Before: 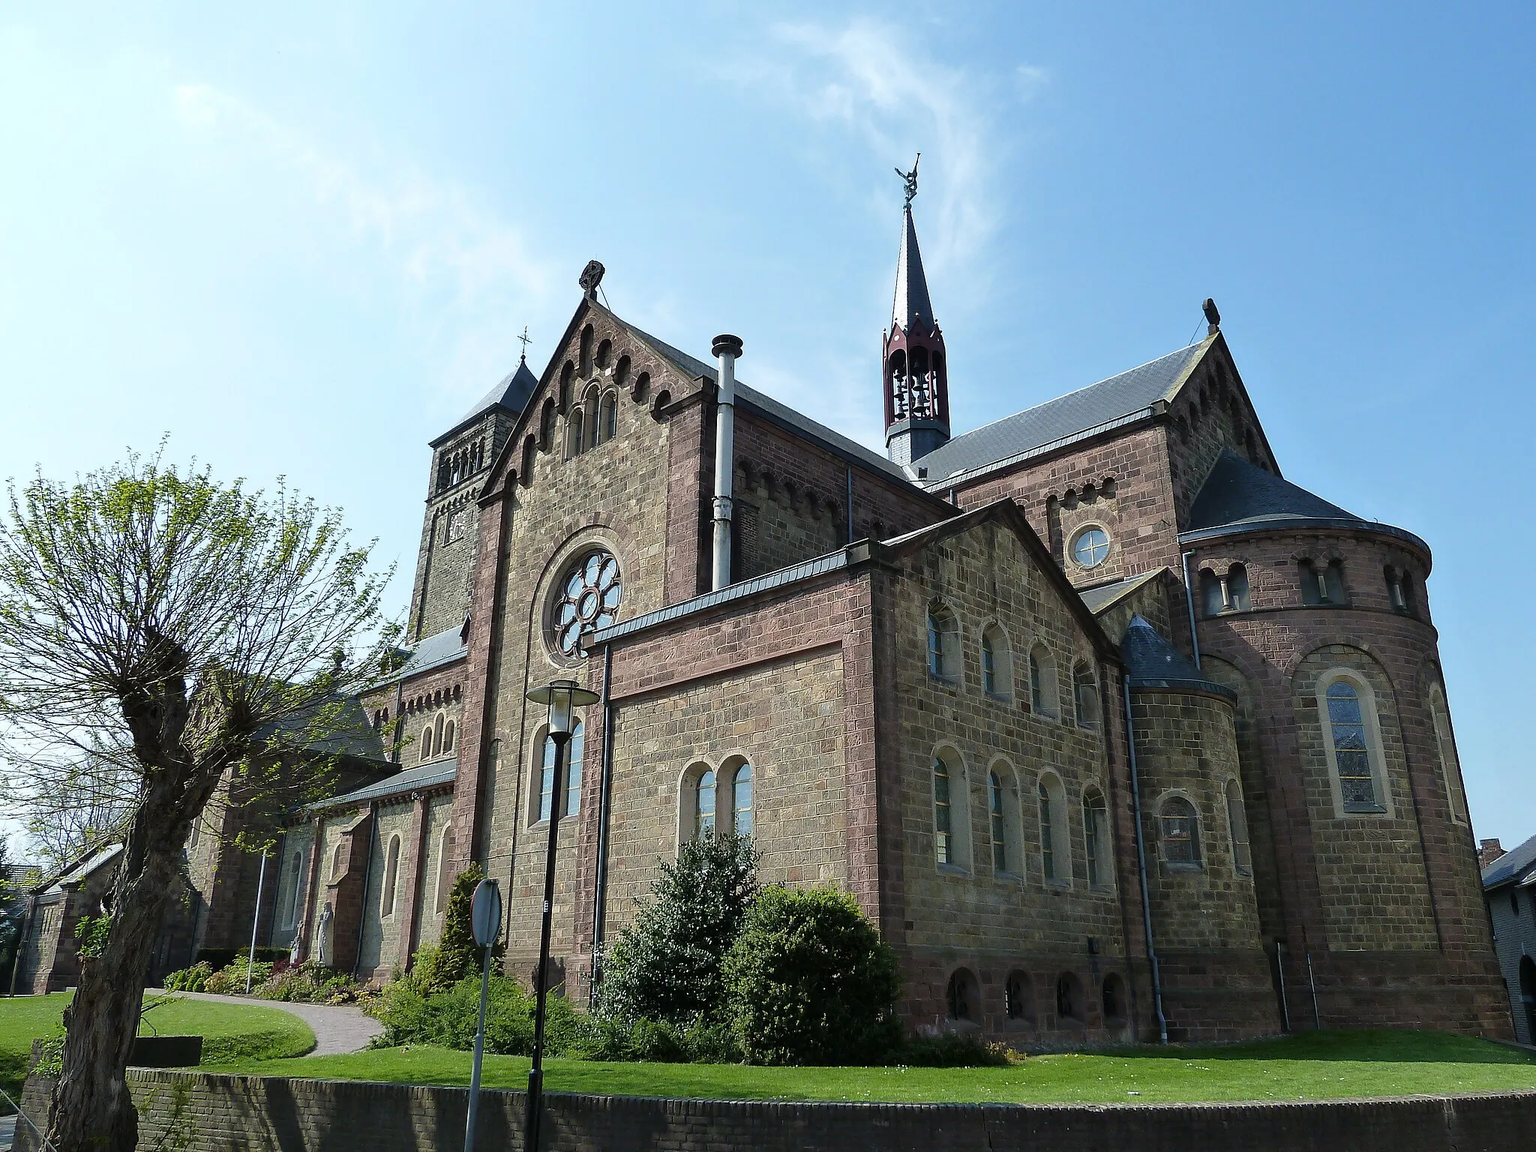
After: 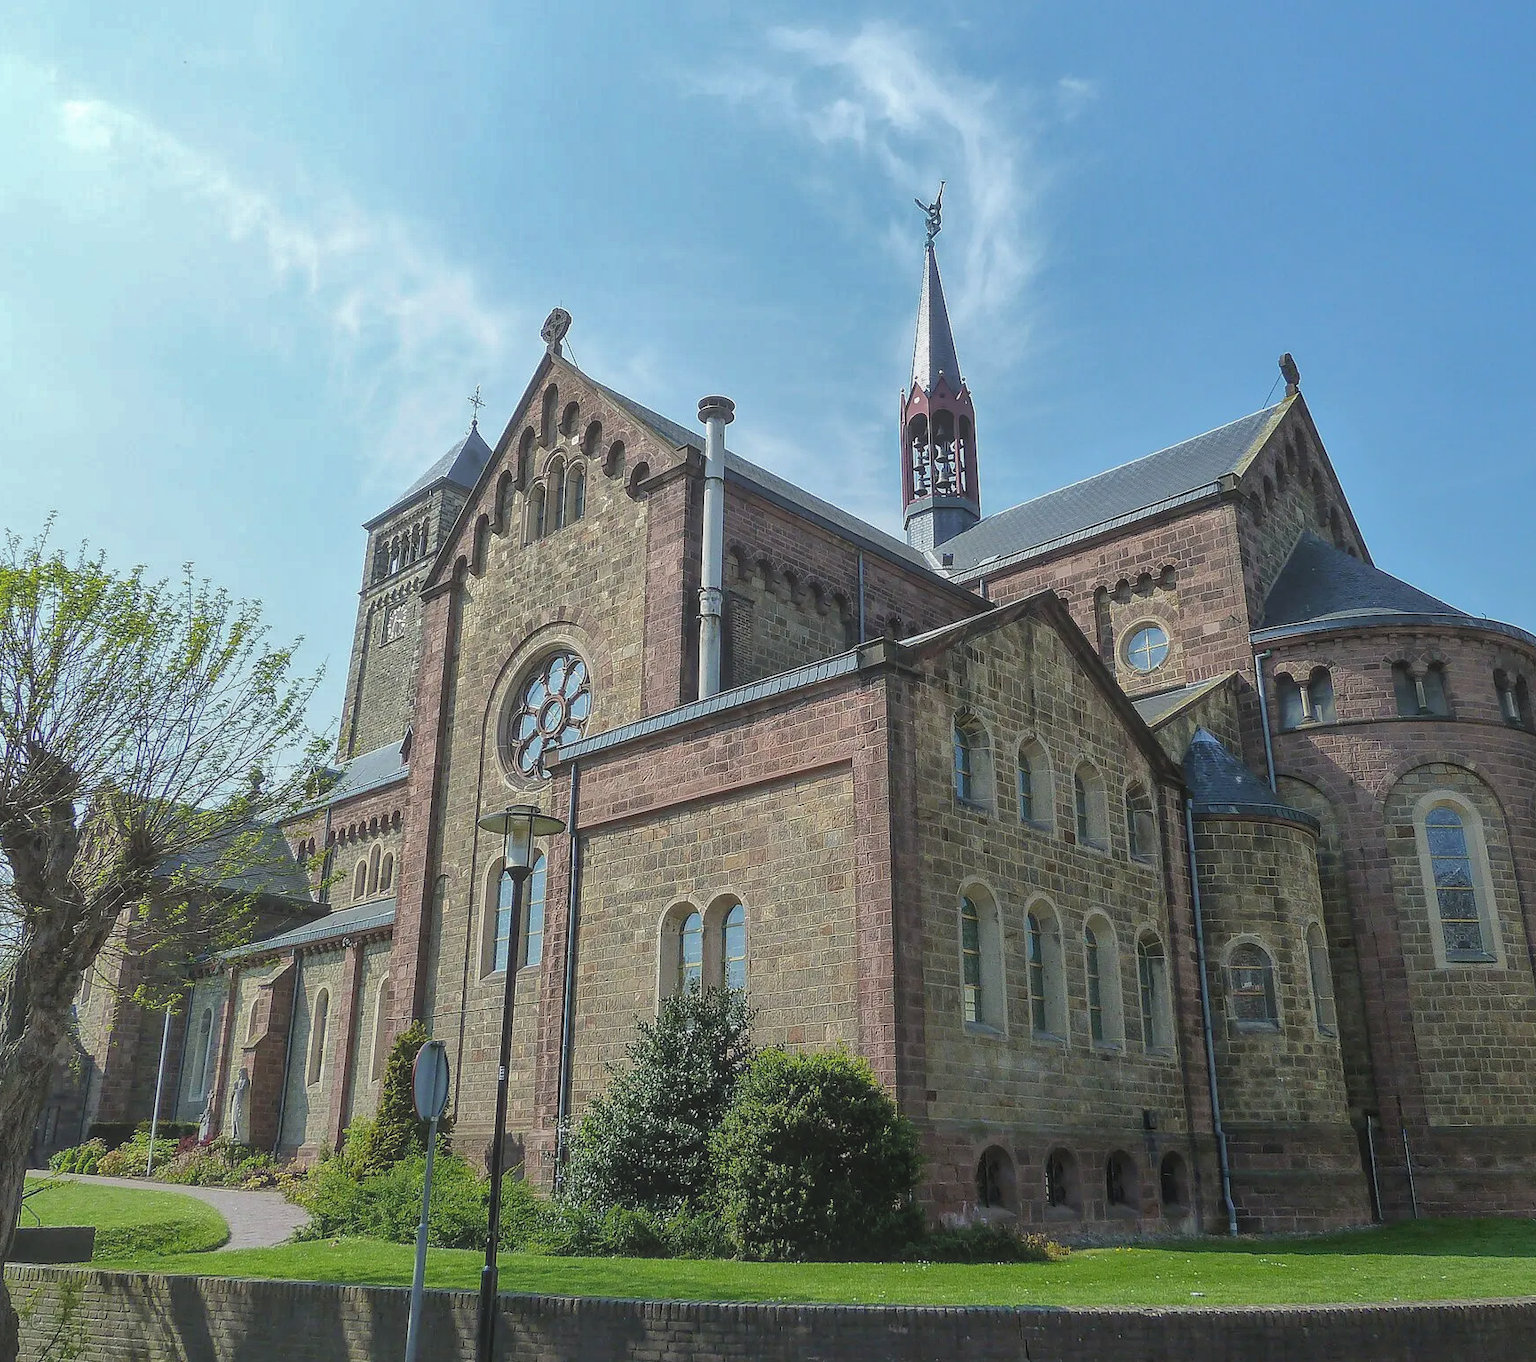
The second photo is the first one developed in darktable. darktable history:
crop: left 7.985%, right 7.517%
shadows and highlights: shadows 39.92, highlights -60
local contrast: highlights 72%, shadows 21%, midtone range 0.192
